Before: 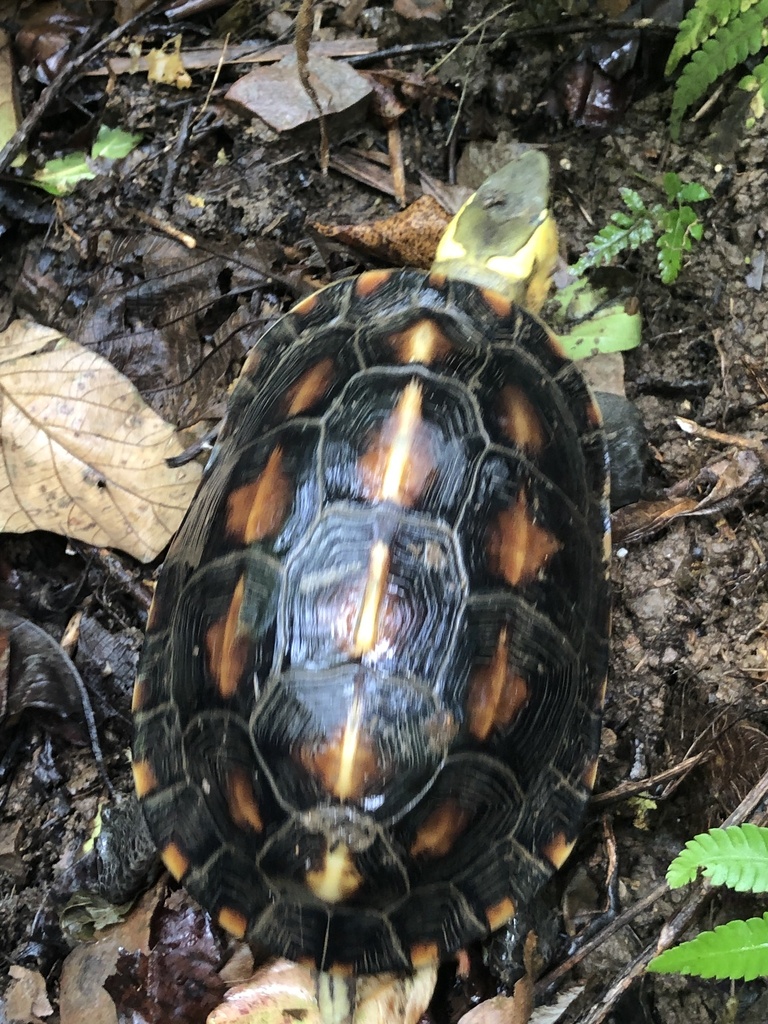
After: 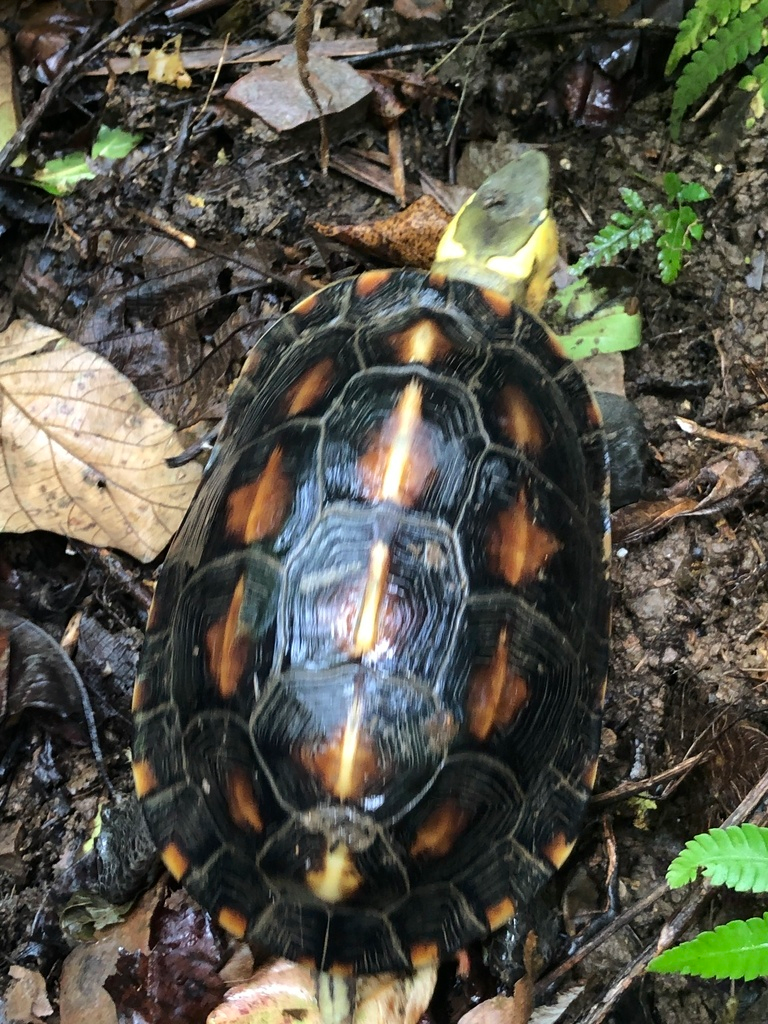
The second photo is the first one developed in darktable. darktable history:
contrast brightness saturation: contrast 0.034, brightness -0.04
